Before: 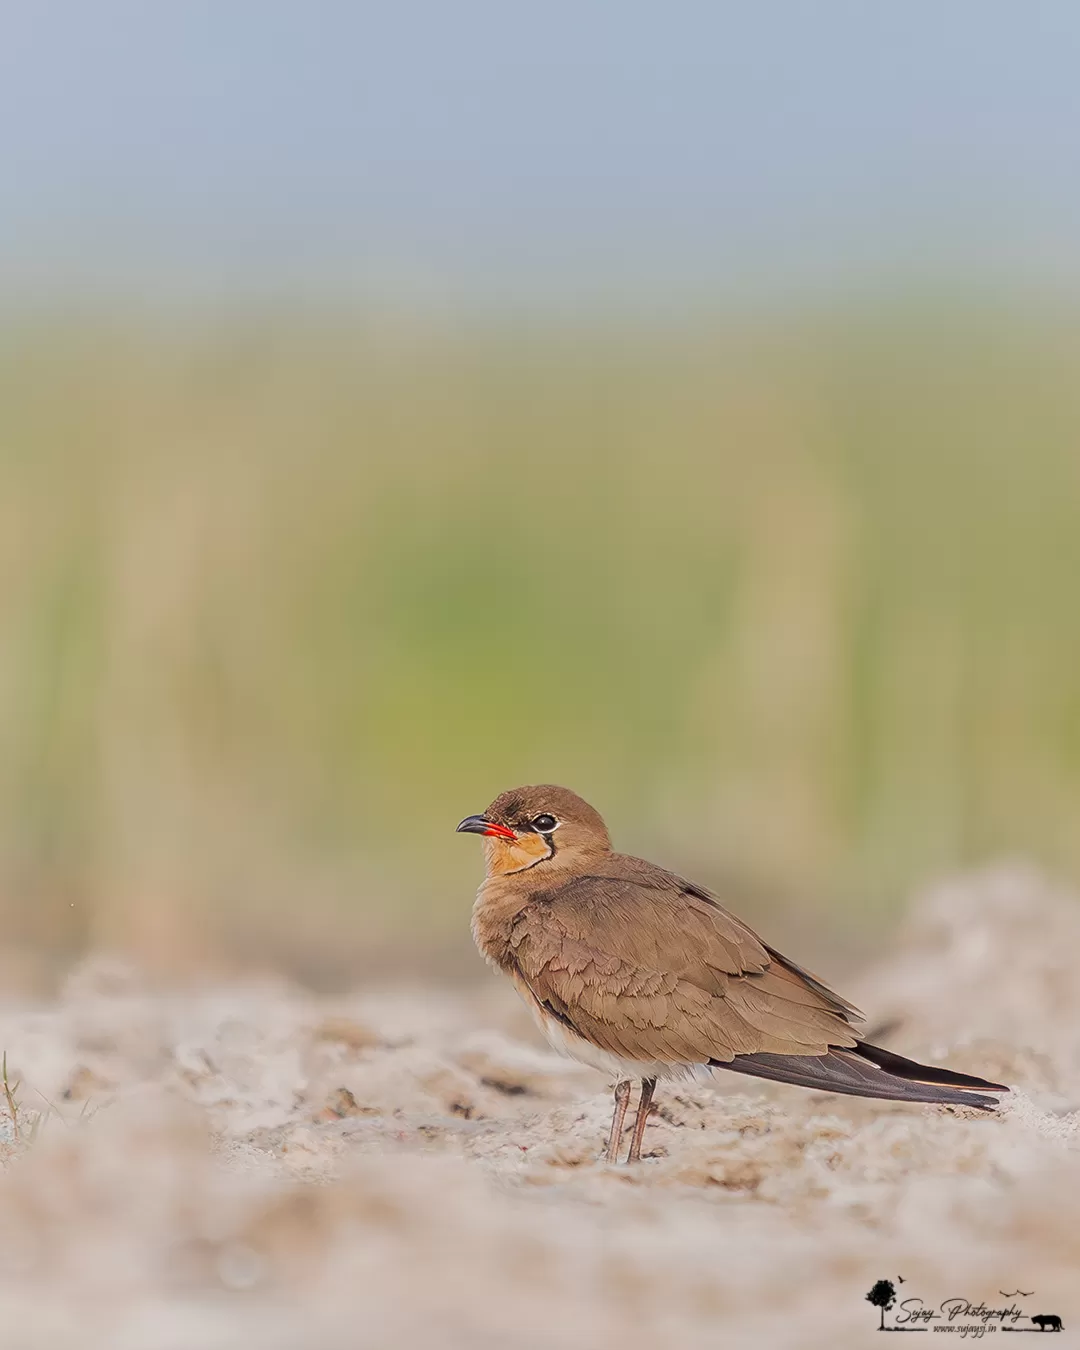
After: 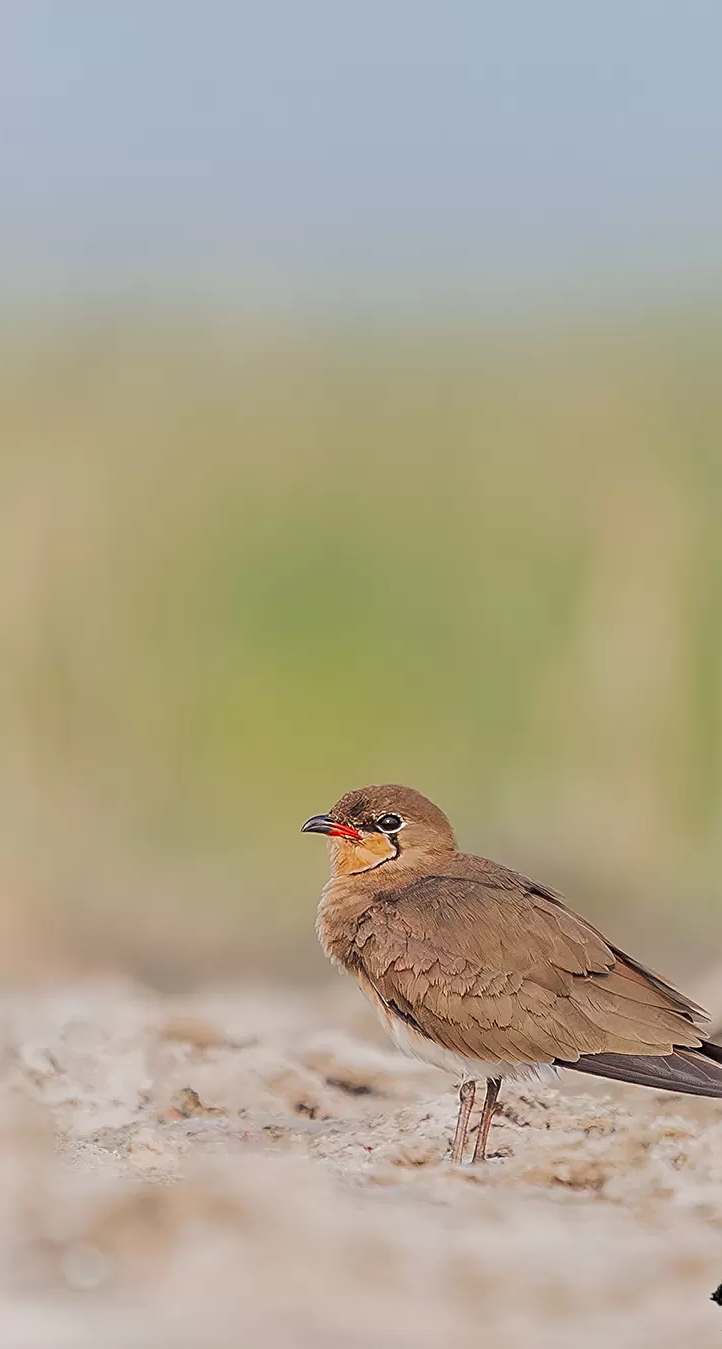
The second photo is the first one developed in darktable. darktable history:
sharpen: on, module defaults
crop and rotate: left 14.433%, right 18.692%
